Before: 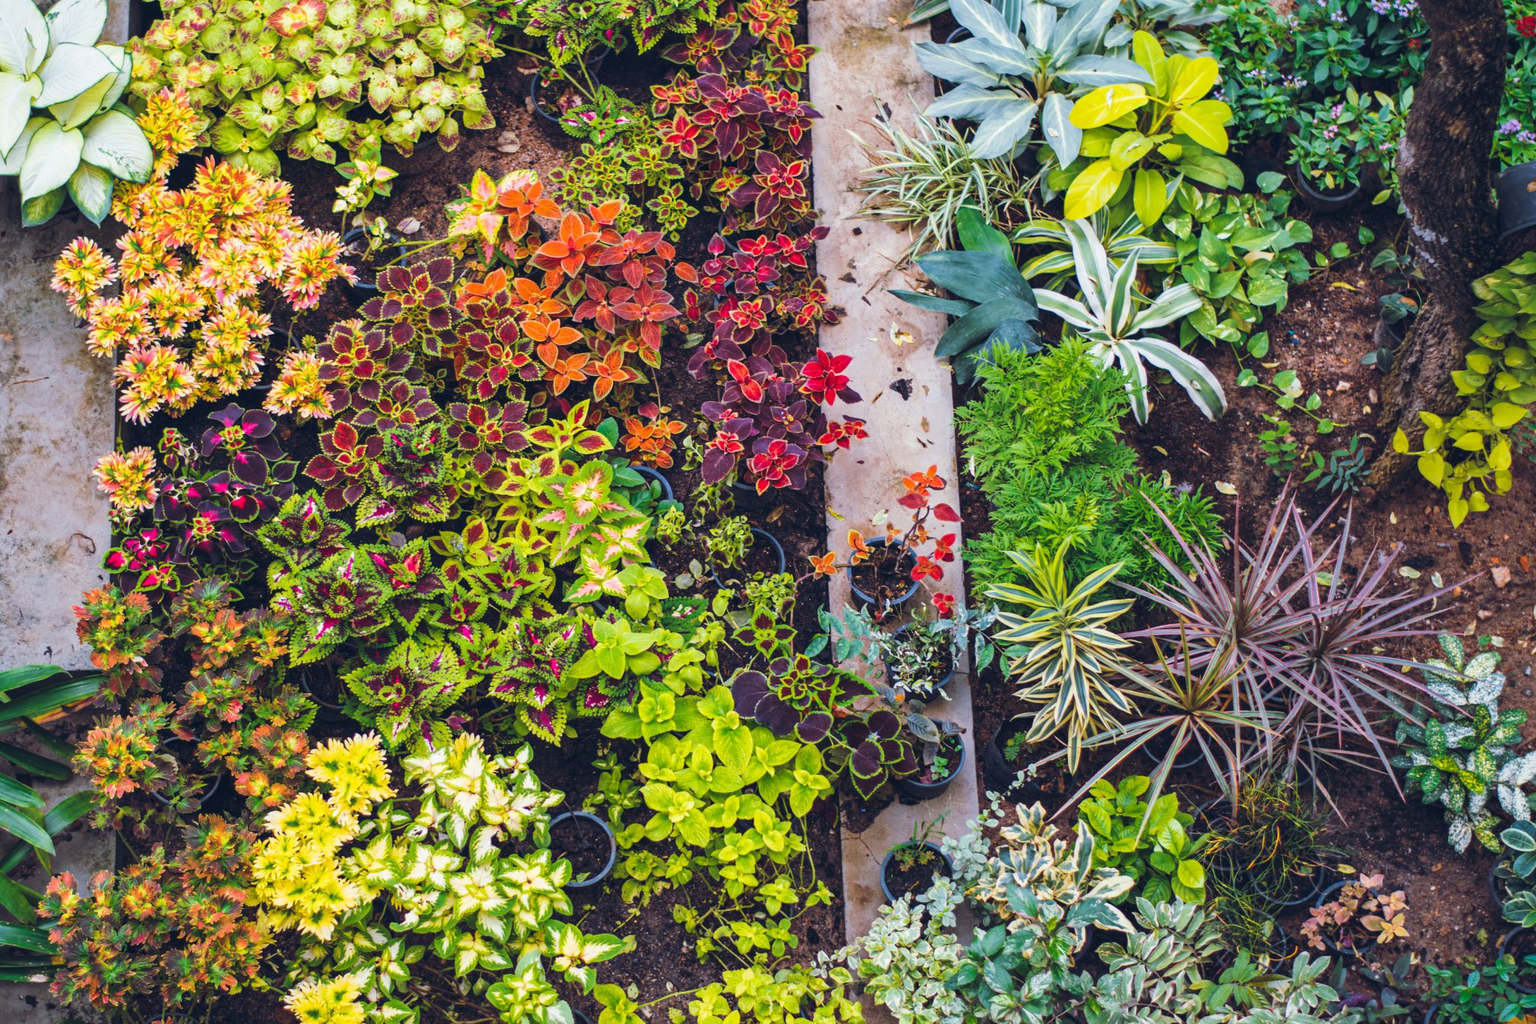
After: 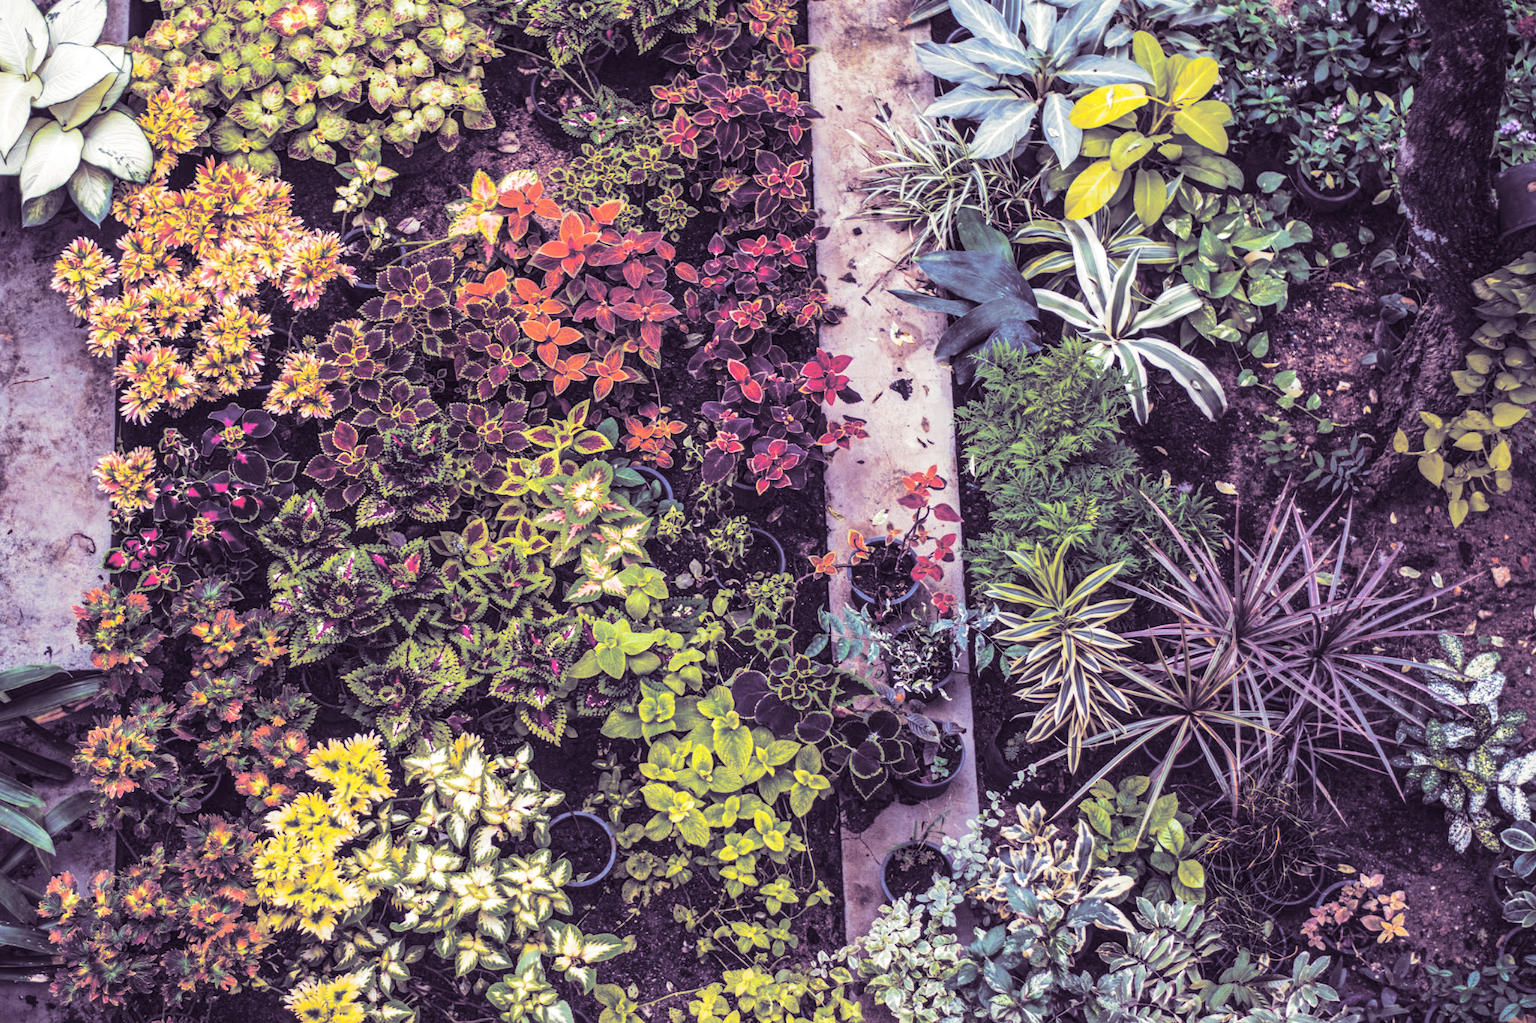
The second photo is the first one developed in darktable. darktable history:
local contrast: detail 130%
split-toning: shadows › hue 266.4°, shadows › saturation 0.4, highlights › hue 61.2°, highlights › saturation 0.3, compress 0%
white balance: red 1.05, blue 1.072
